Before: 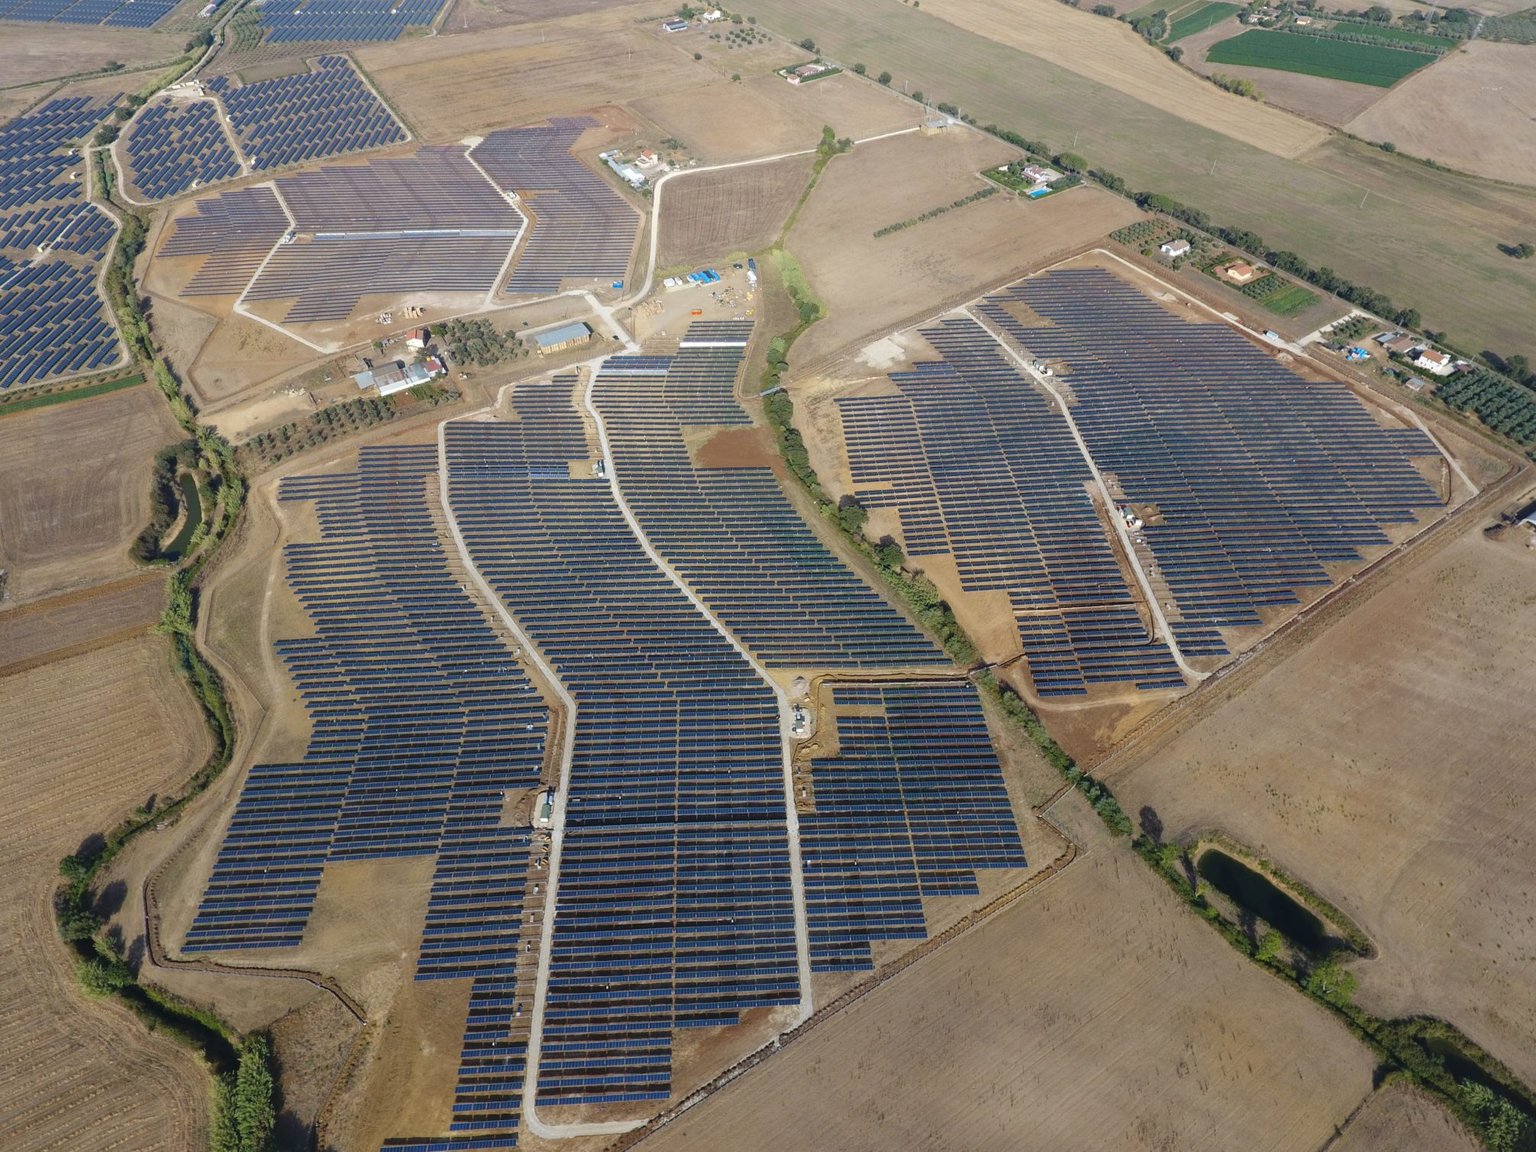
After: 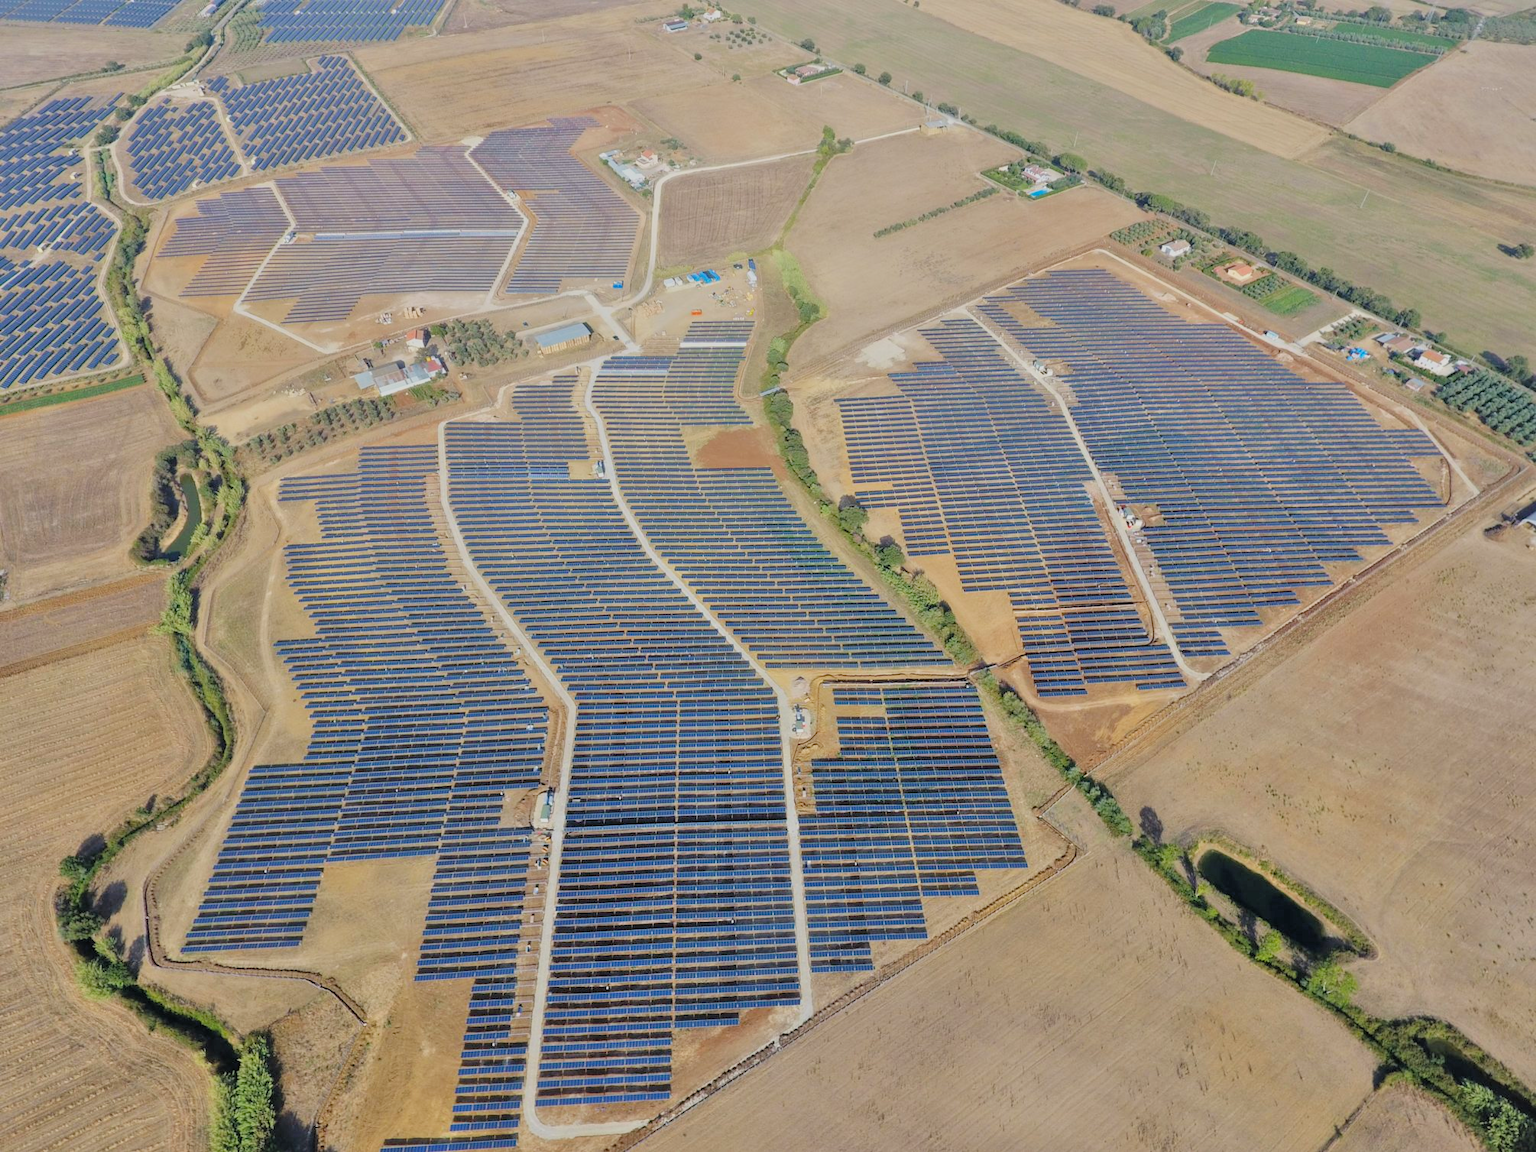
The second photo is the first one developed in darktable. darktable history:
tone equalizer: -7 EV 0.15 EV, -6 EV 0.6 EV, -5 EV 1.15 EV, -4 EV 1.33 EV, -3 EV 1.15 EV, -2 EV 0.6 EV, -1 EV 0.15 EV, mask exposure compensation -0.5 EV
contrast brightness saturation: contrast 0.04, saturation 0.07
white balance: emerald 1
filmic rgb: black relative exposure -7.15 EV, white relative exposure 5.36 EV, hardness 3.02, color science v6 (2022)
